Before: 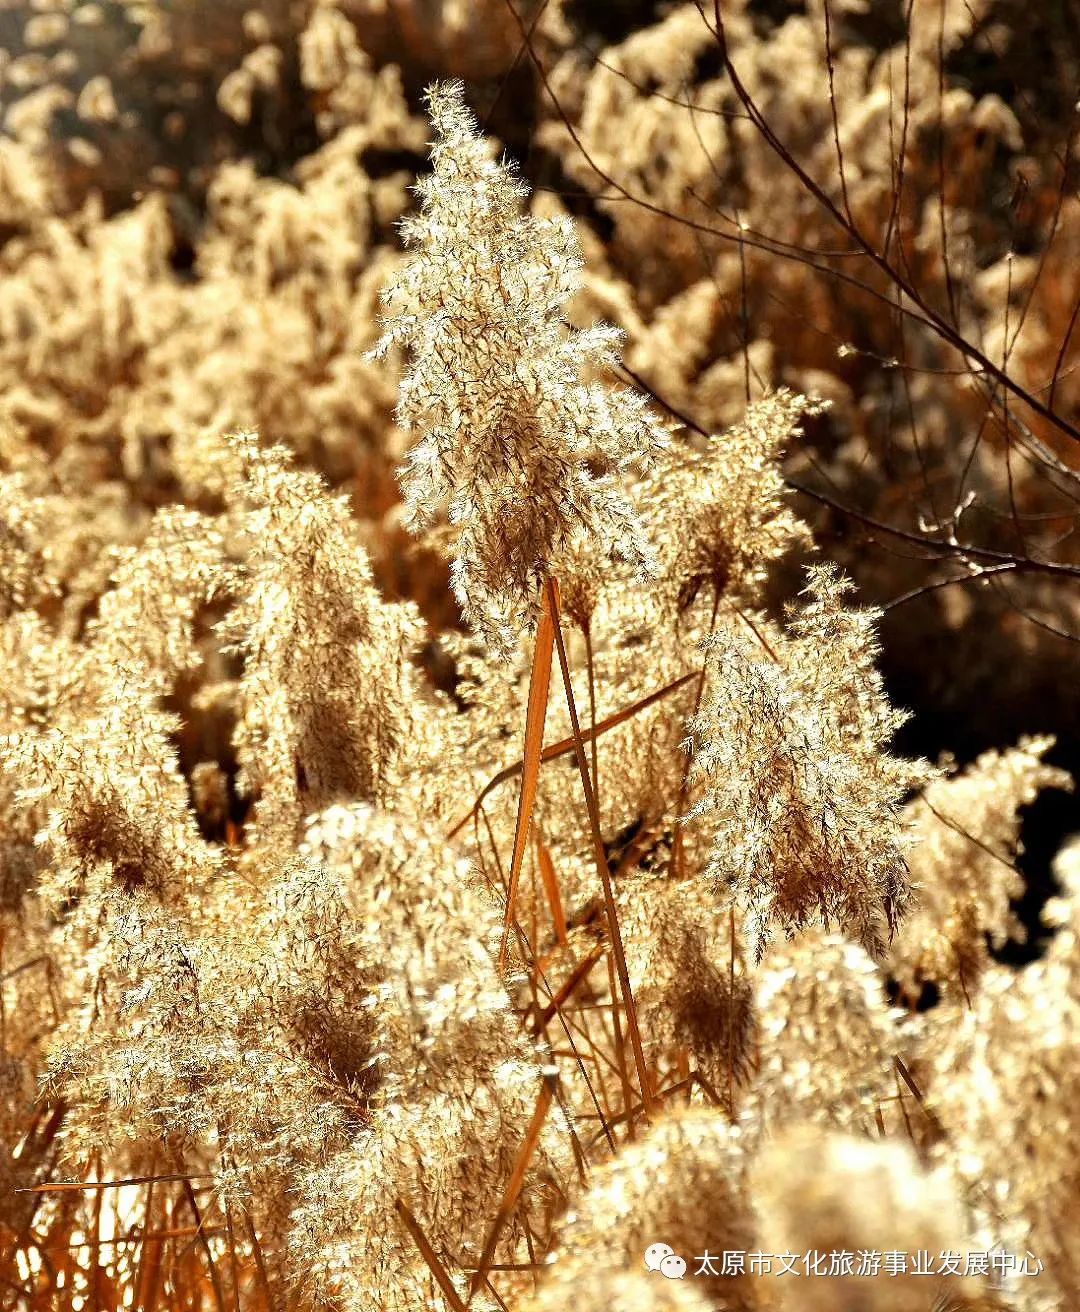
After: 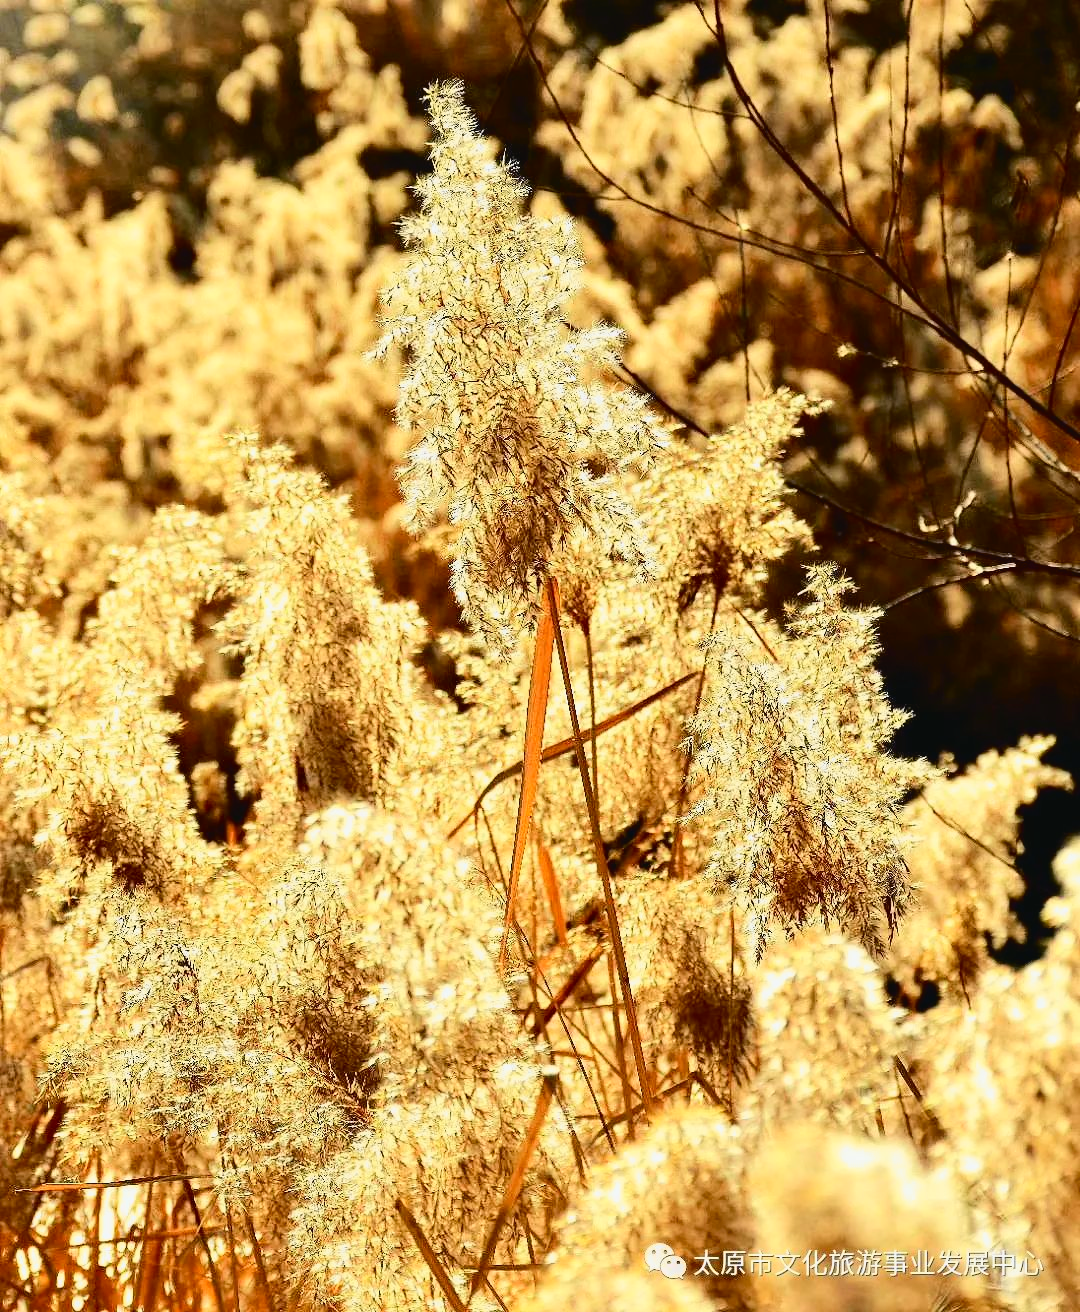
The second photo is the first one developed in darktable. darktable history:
exposure: exposure 0.201 EV, compensate highlight preservation false
tone curve: curves: ch0 [(0, 0.03) (0.113, 0.087) (0.207, 0.184) (0.515, 0.612) (0.712, 0.793) (1, 0.946)]; ch1 [(0, 0) (0.172, 0.123) (0.317, 0.279) (0.407, 0.401) (0.476, 0.482) (0.505, 0.499) (0.534, 0.534) (0.632, 0.645) (0.726, 0.745) (1, 1)]; ch2 [(0, 0) (0.411, 0.424) (0.505, 0.505) (0.521, 0.524) (0.541, 0.569) (0.65, 0.699) (1, 1)], color space Lab, independent channels, preserve colors none
